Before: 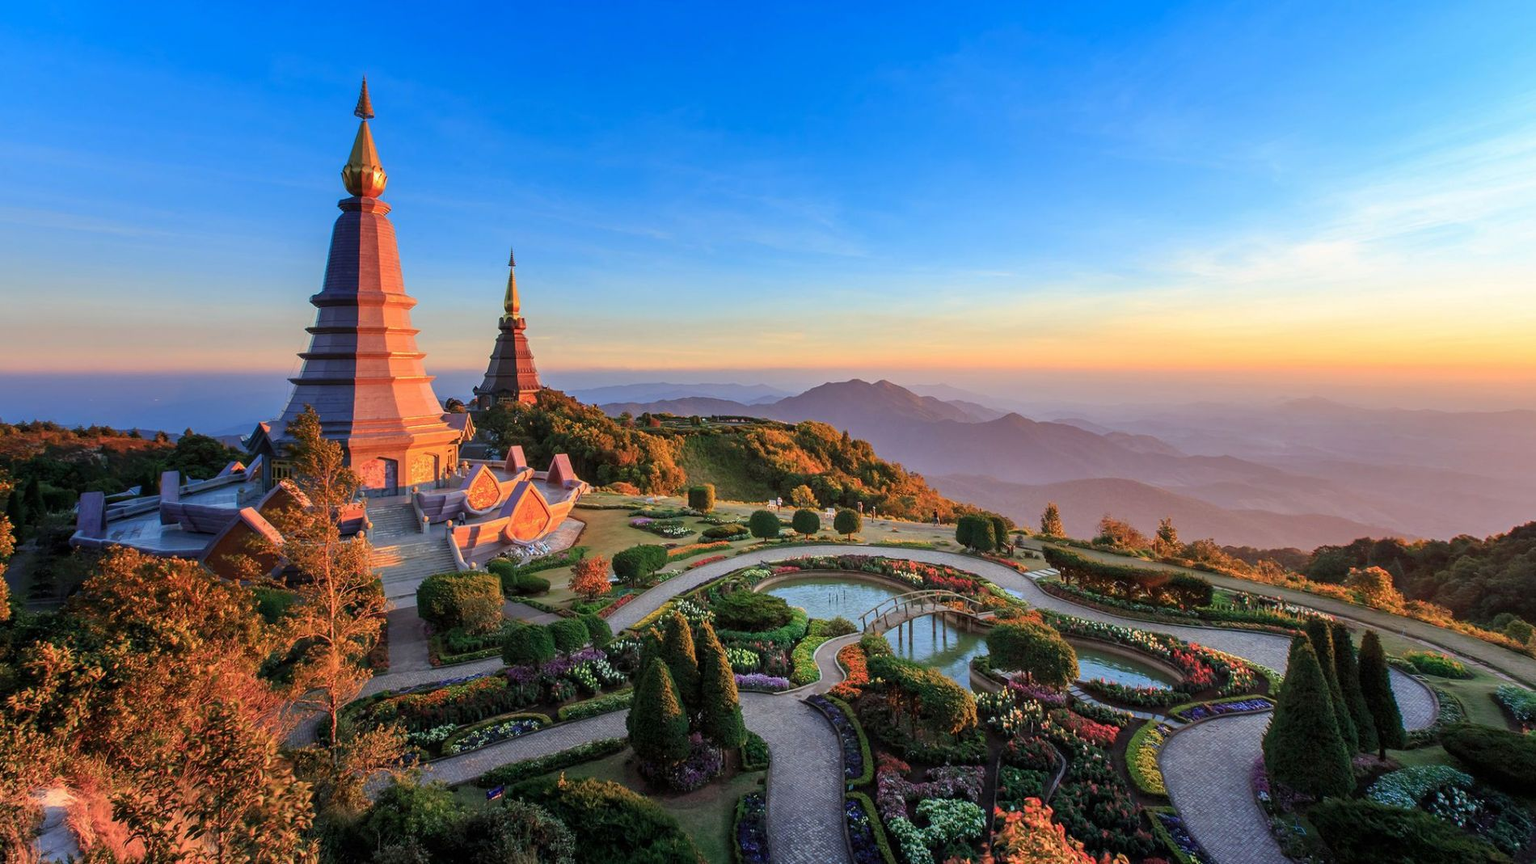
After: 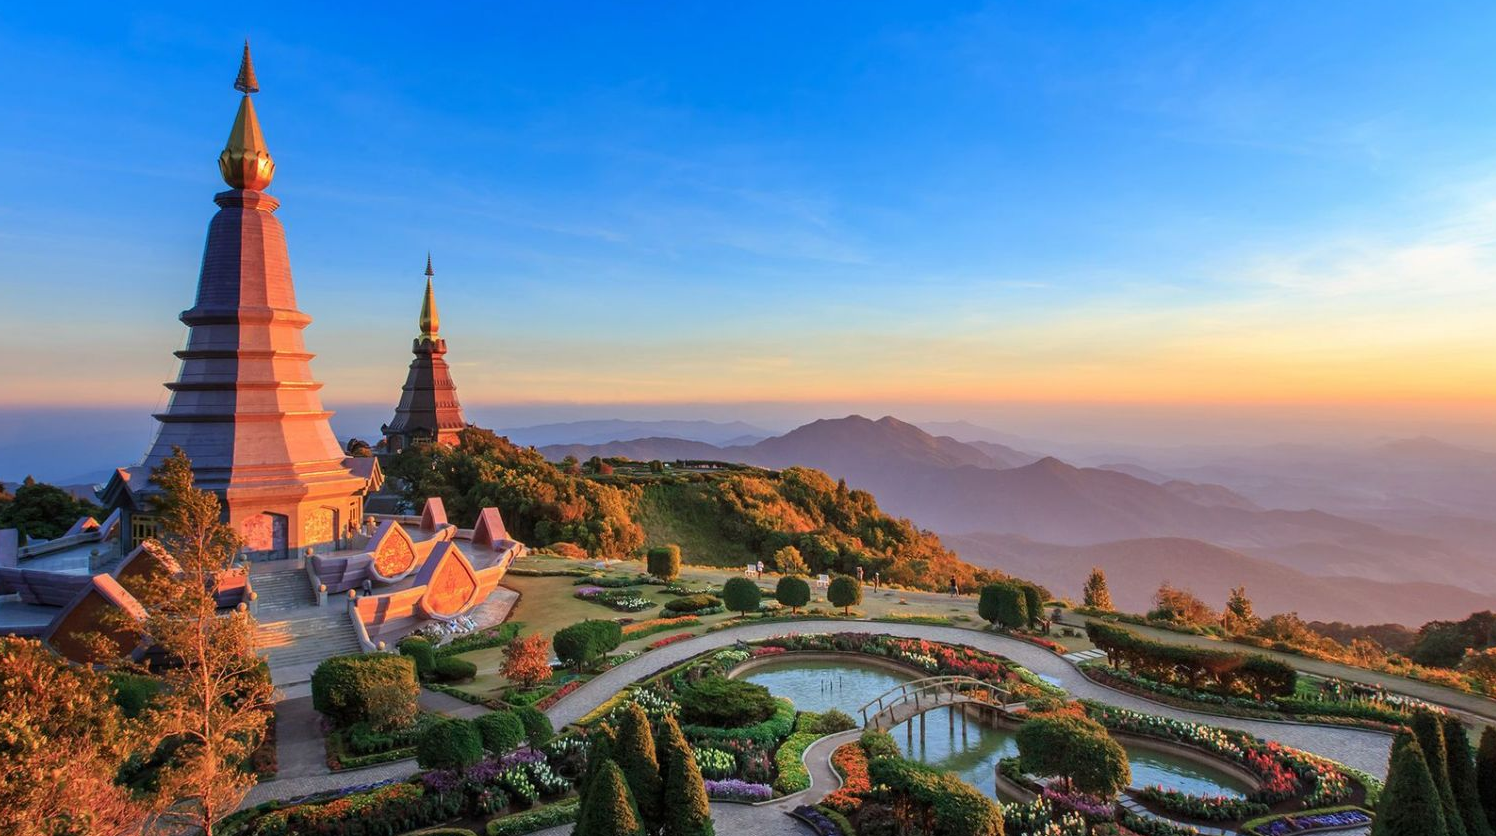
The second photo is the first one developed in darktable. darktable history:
crop and rotate: left 10.75%, top 5.1%, right 10.499%, bottom 16.624%
